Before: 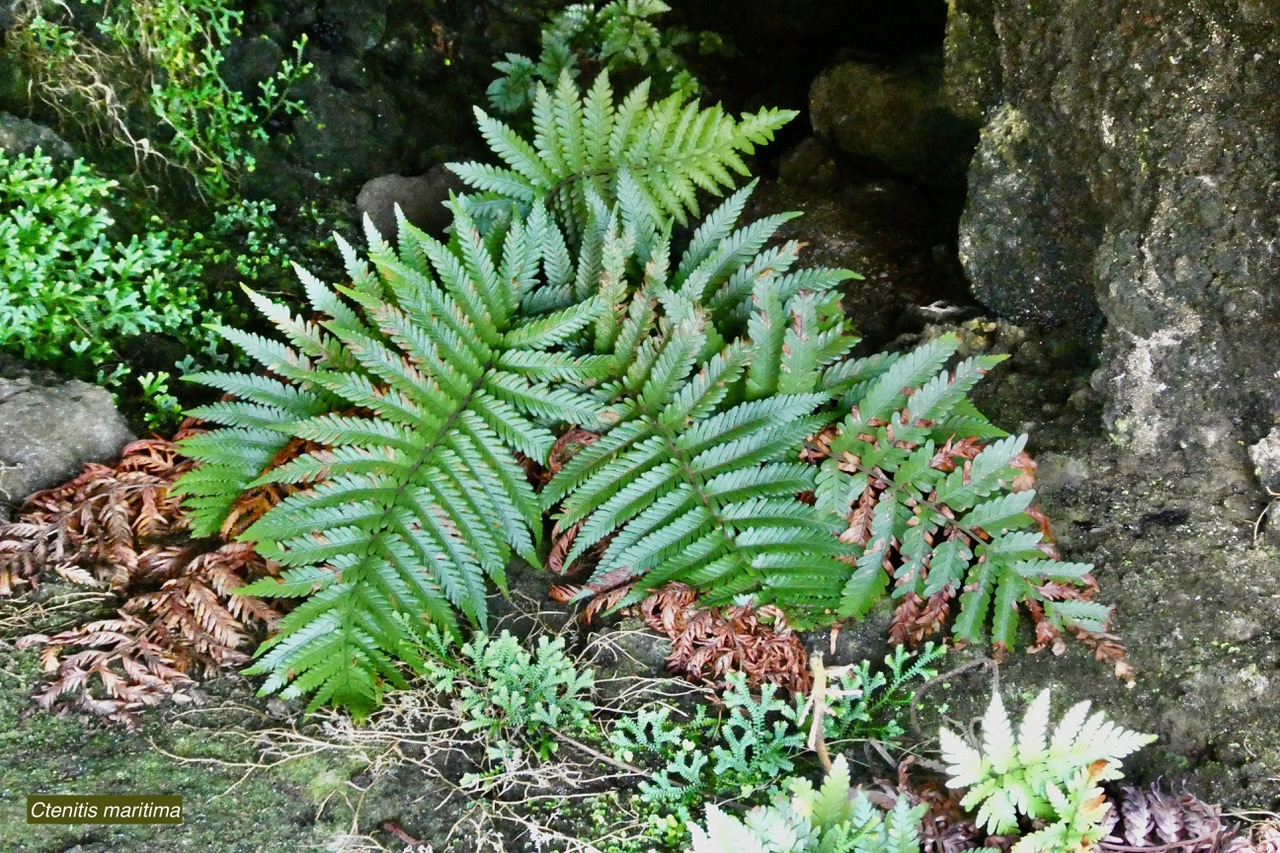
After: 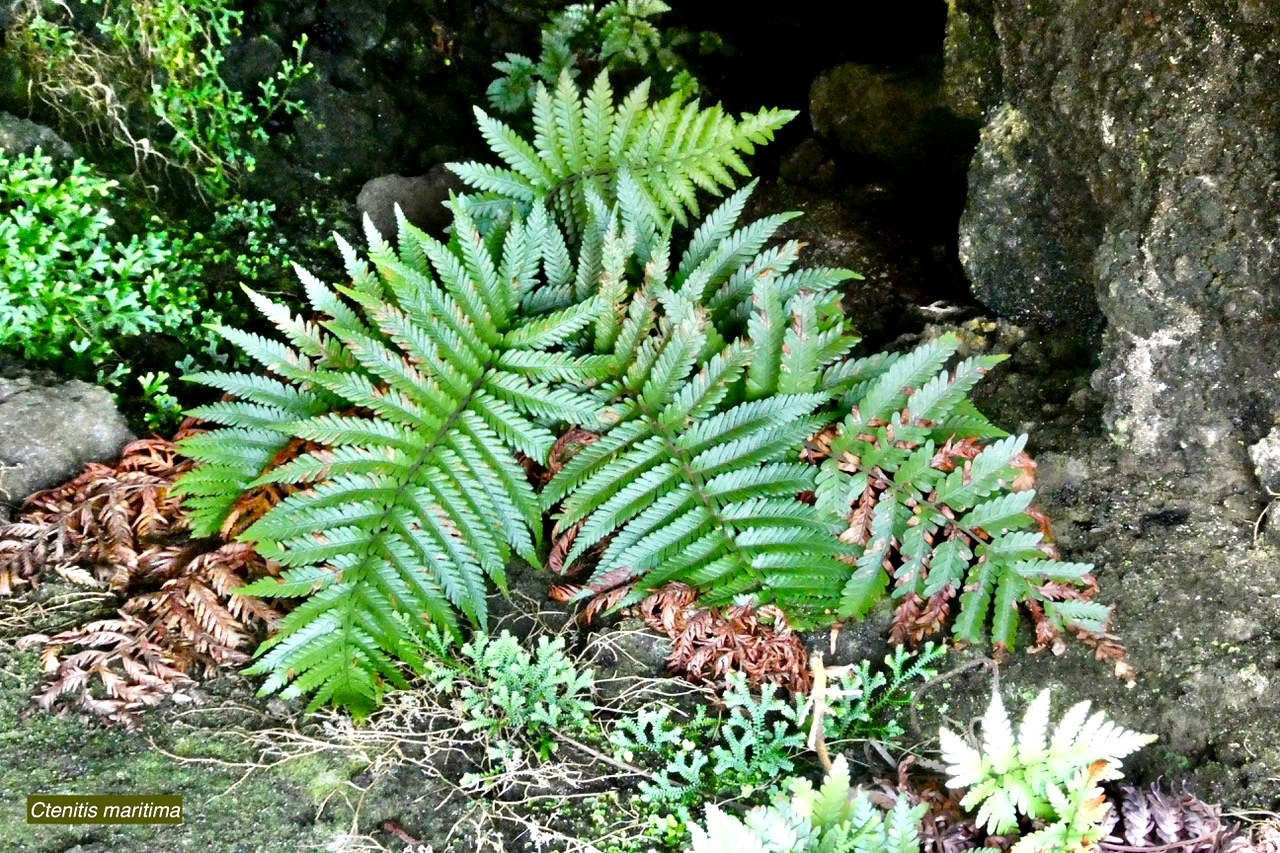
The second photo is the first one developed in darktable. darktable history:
tone equalizer: -8 EV -0.399 EV, -7 EV -0.378 EV, -6 EV -0.353 EV, -5 EV -0.231 EV, -3 EV 0.229 EV, -2 EV 0.325 EV, -1 EV 0.41 EV, +0 EV 0.394 EV
